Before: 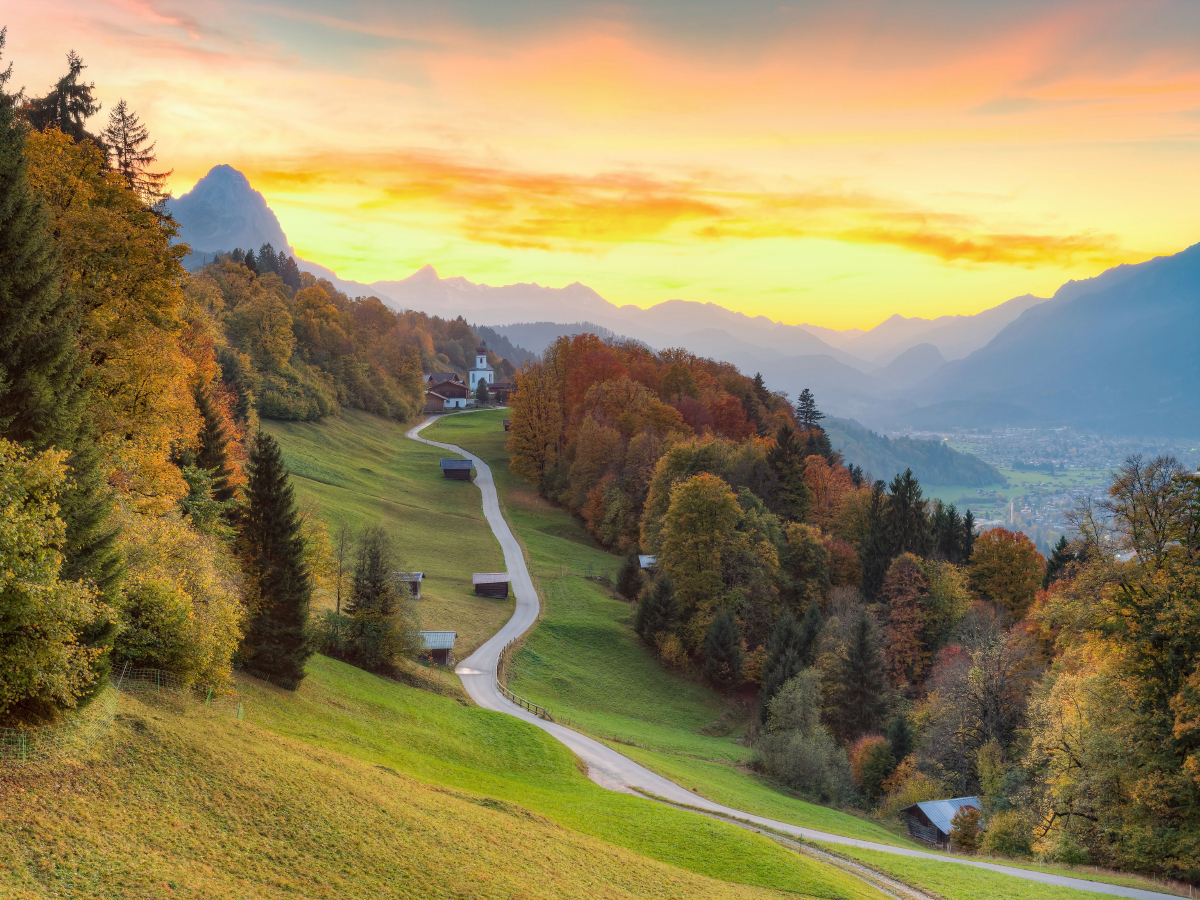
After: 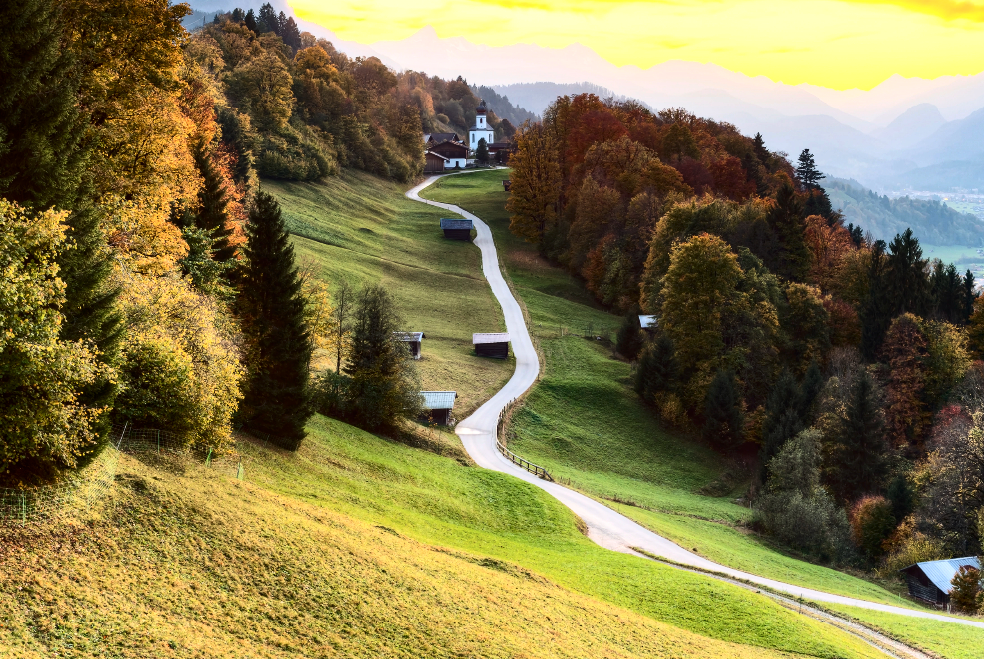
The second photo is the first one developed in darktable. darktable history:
crop: top 26.742%, right 17.977%
tone equalizer: -8 EV -0.719 EV, -7 EV -0.711 EV, -6 EV -0.615 EV, -5 EV -0.382 EV, -3 EV 0.393 EV, -2 EV 0.6 EV, -1 EV 0.7 EV, +0 EV 0.78 EV, edges refinement/feathering 500, mask exposure compensation -1.57 EV, preserve details no
contrast brightness saturation: contrast 0.27
